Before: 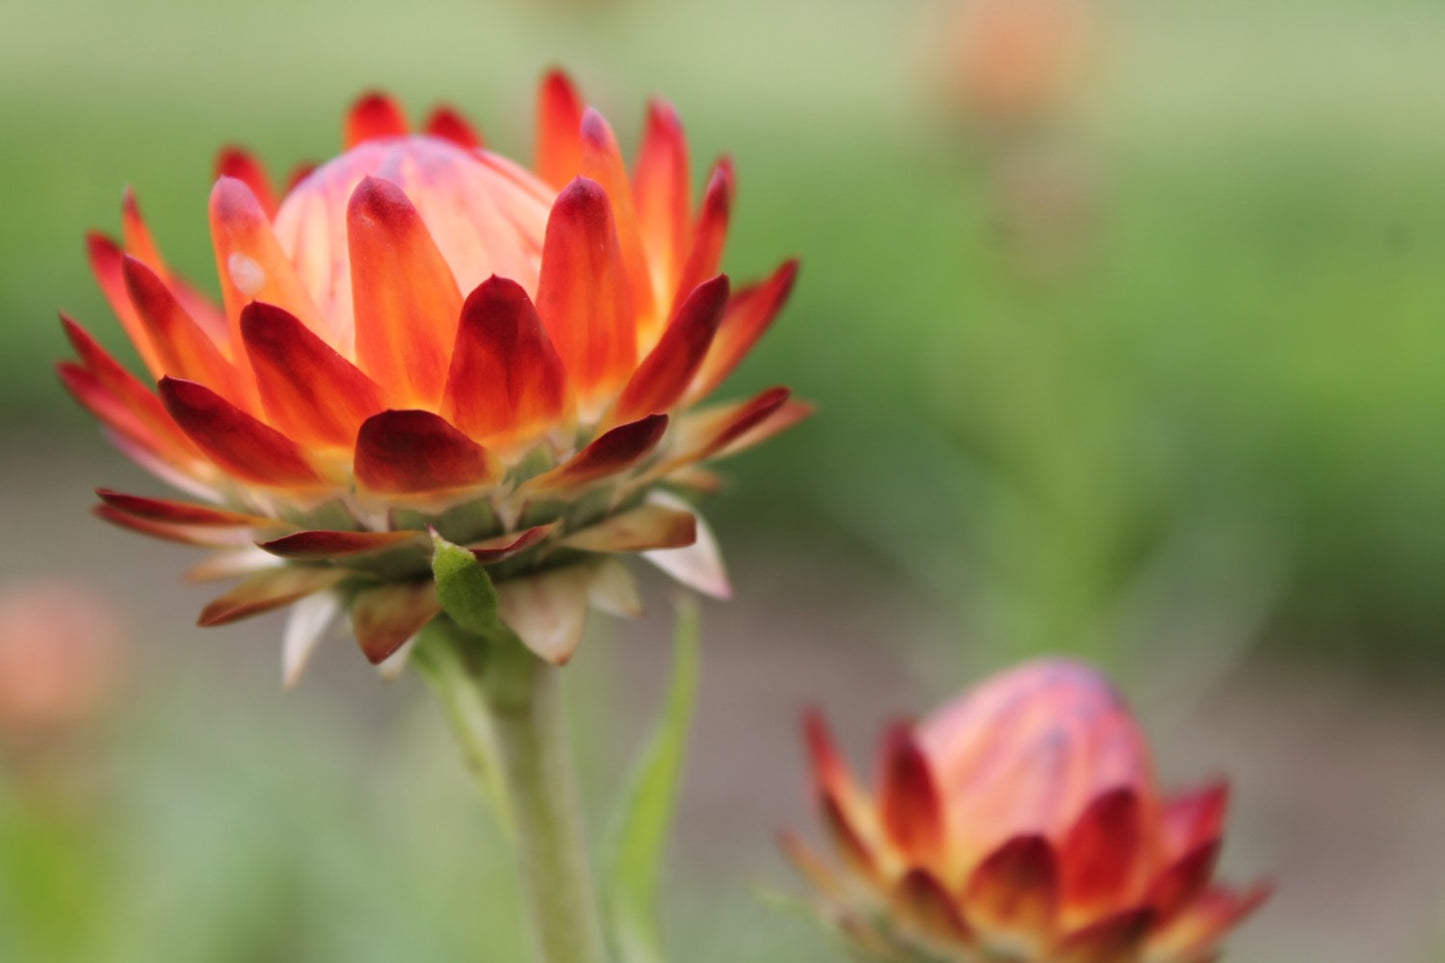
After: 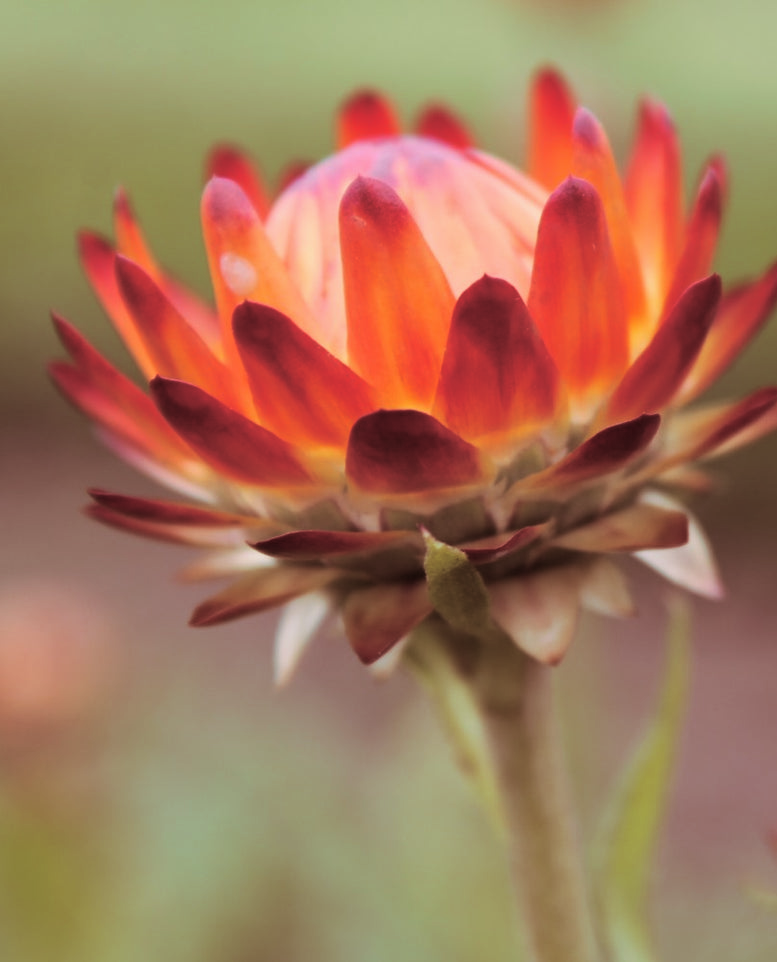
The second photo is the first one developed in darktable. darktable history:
shadows and highlights: shadows 25, highlights -25
crop: left 0.587%, right 45.588%, bottom 0.086%
split-toning: on, module defaults
